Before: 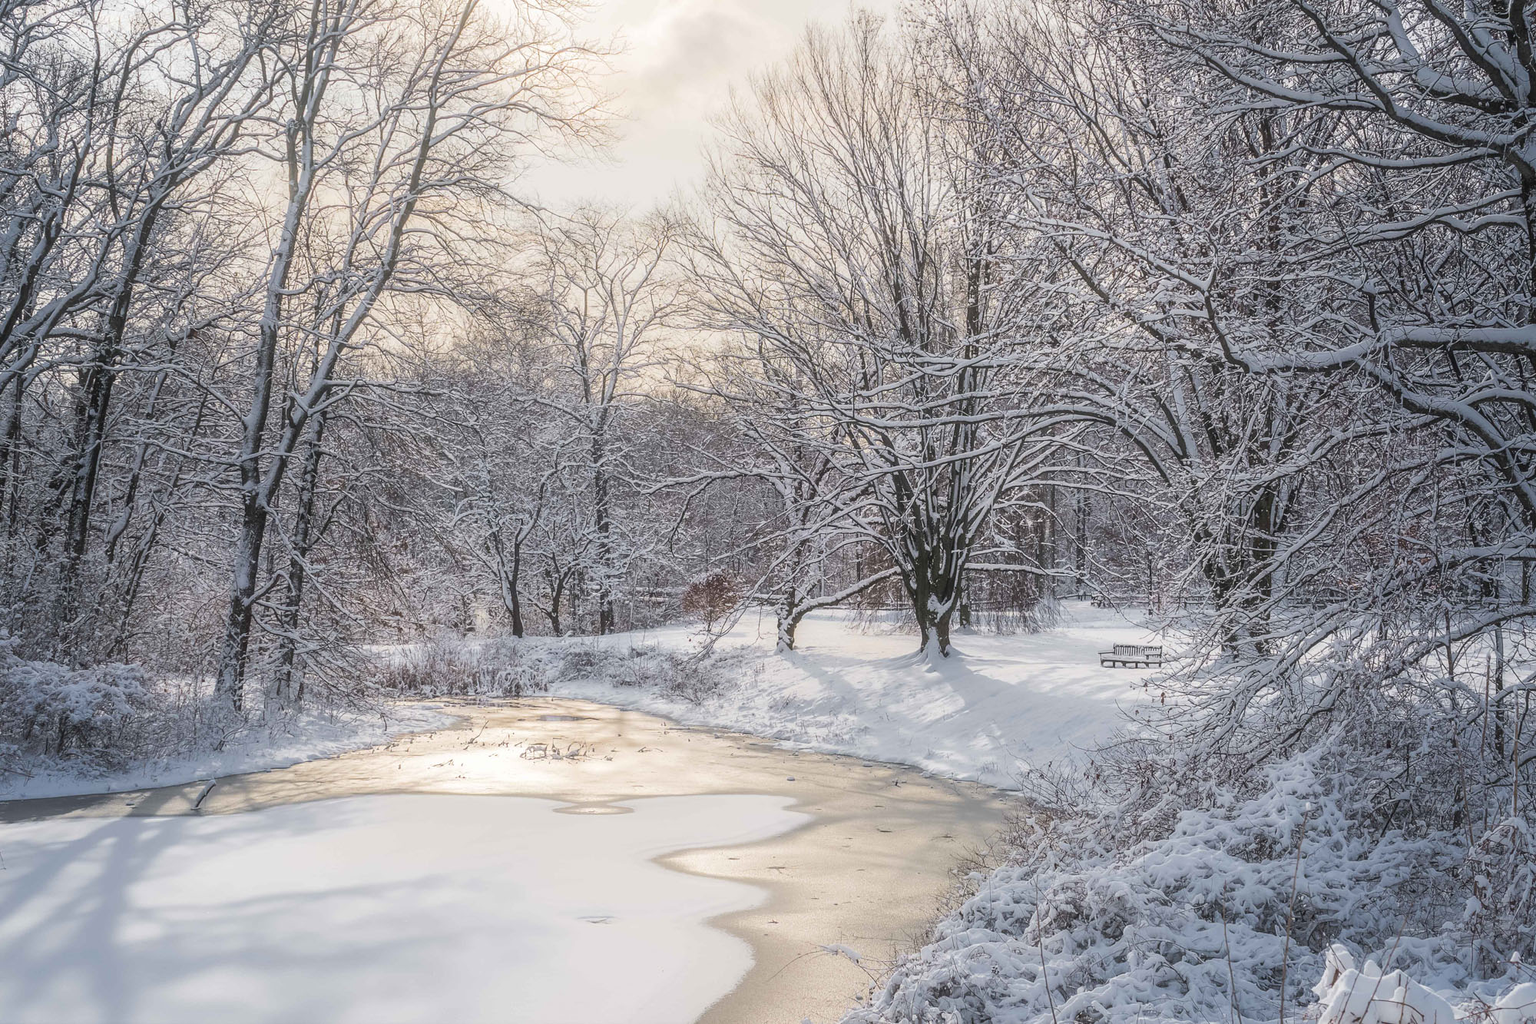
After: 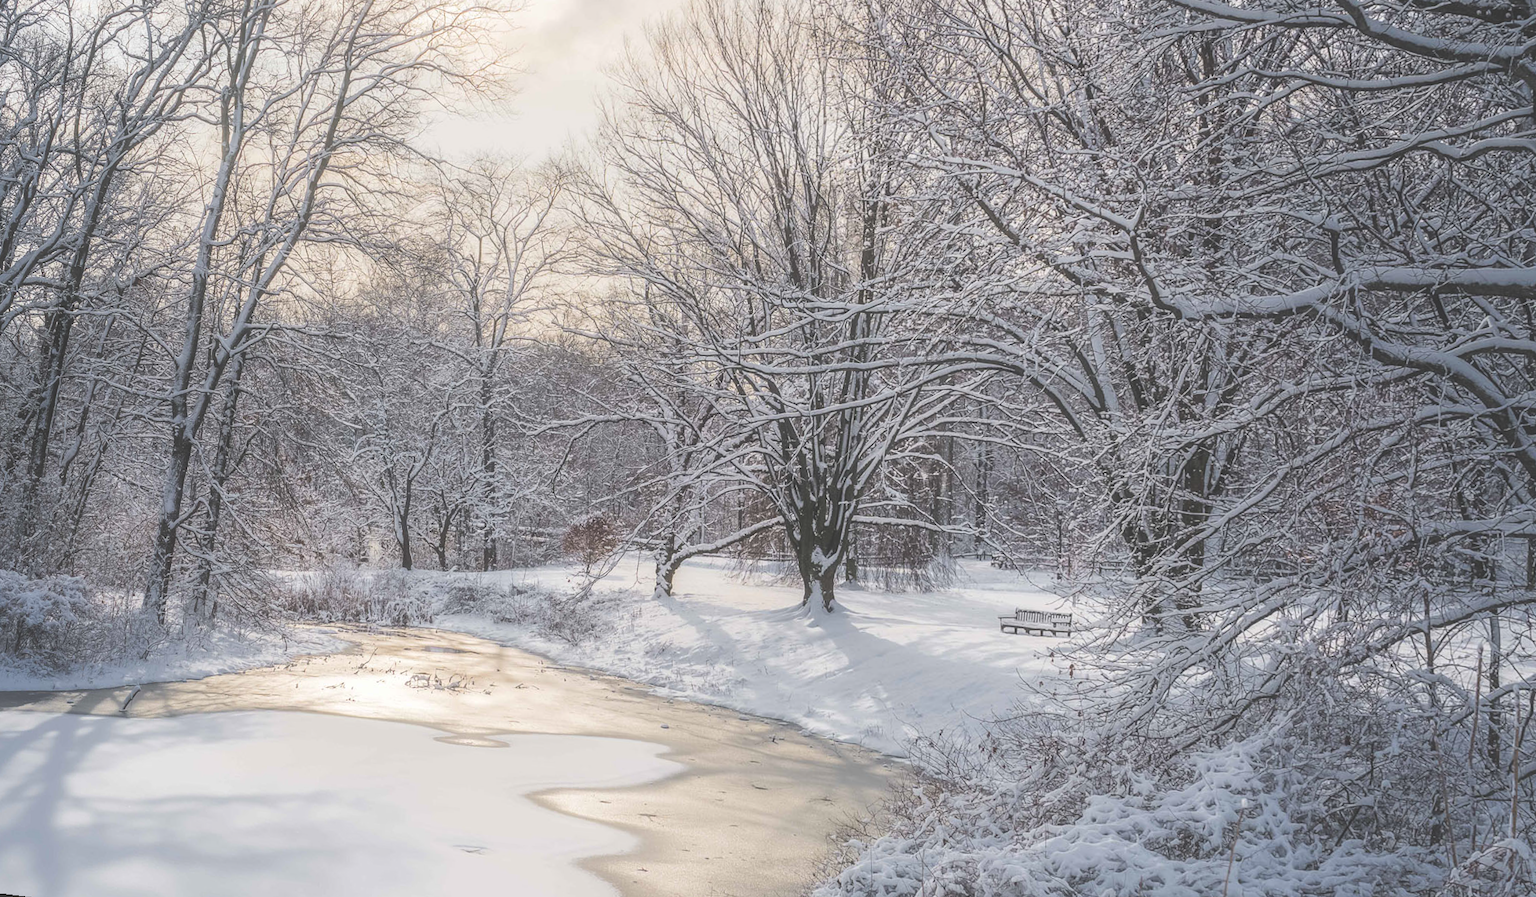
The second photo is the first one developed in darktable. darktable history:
rotate and perspective: rotation 1.69°, lens shift (vertical) -0.023, lens shift (horizontal) -0.291, crop left 0.025, crop right 0.988, crop top 0.092, crop bottom 0.842
exposure: black level correction -0.03, compensate highlight preservation false
